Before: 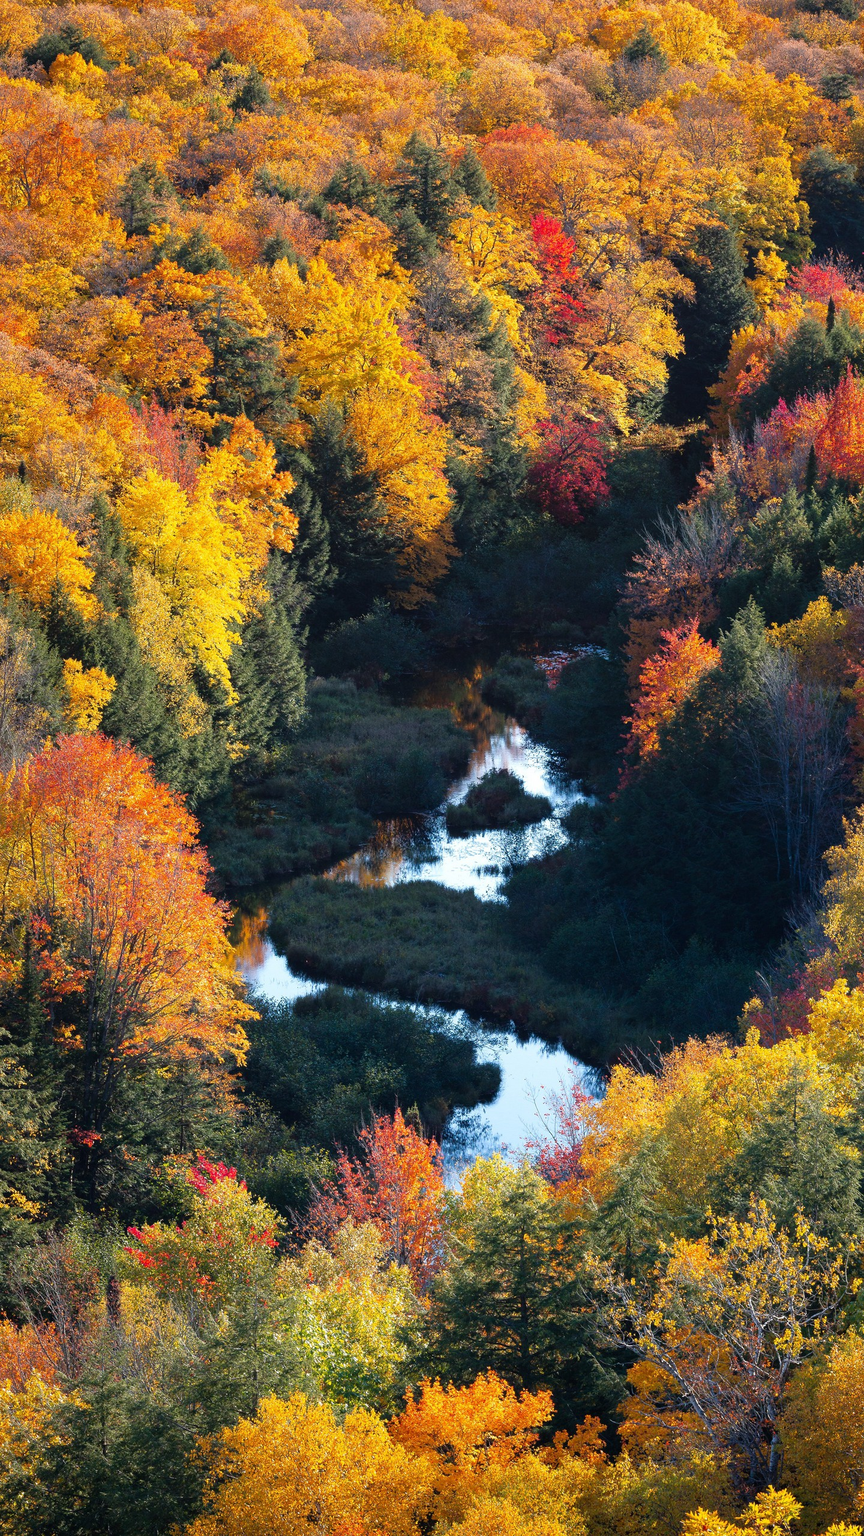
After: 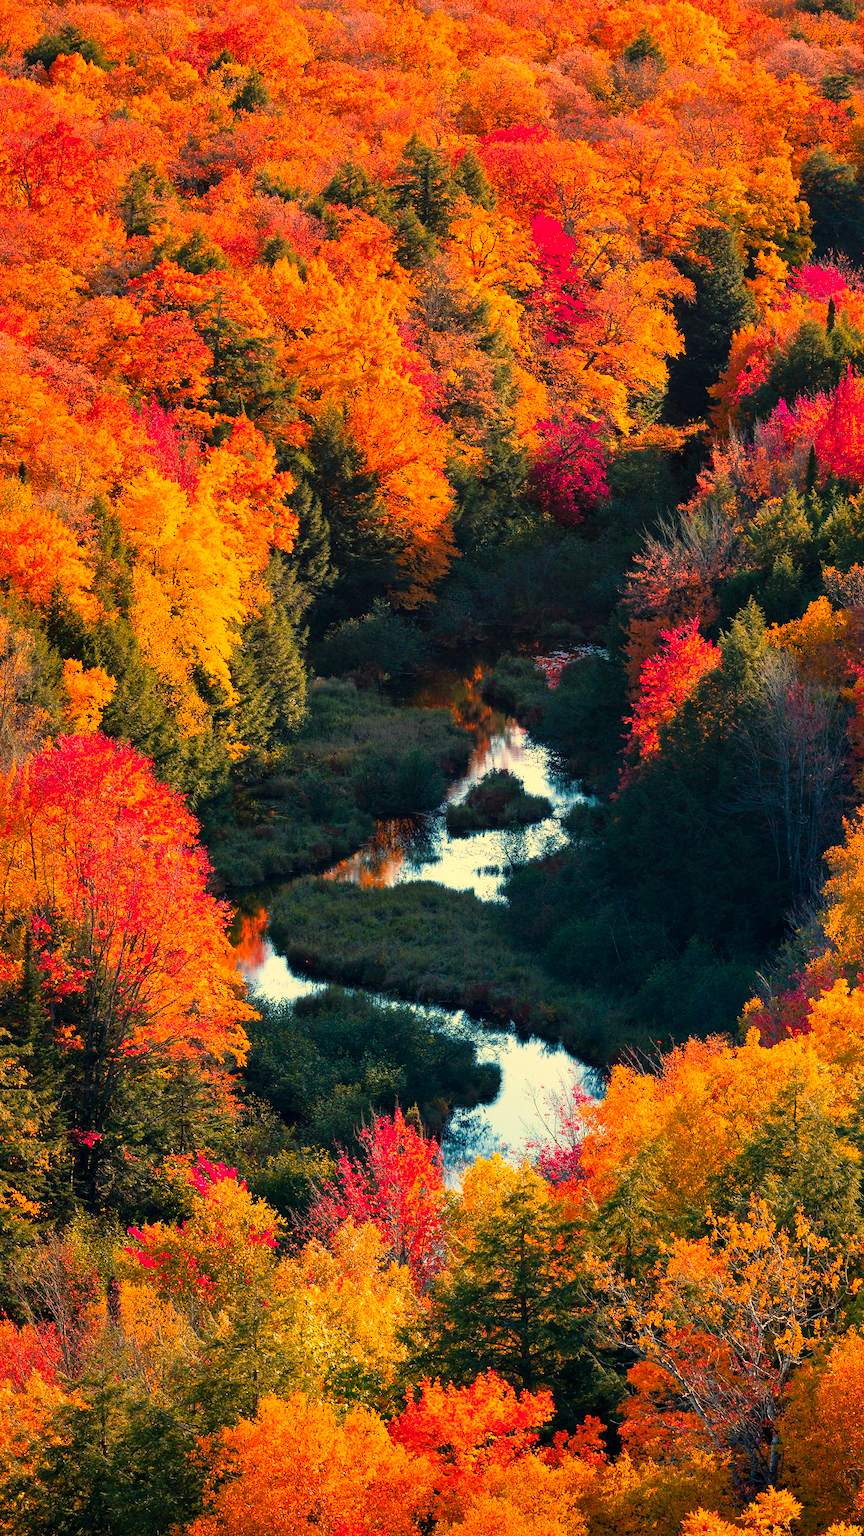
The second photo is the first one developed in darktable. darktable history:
color zones: curves: ch1 [(0.239, 0.552) (0.75, 0.5)]; ch2 [(0.25, 0.462) (0.749, 0.457)], mix 25.94%
color balance rgb: perceptual saturation grading › global saturation 25%, global vibrance 20%
local contrast: mode bilateral grid, contrast 25, coarseness 50, detail 123%, midtone range 0.2
white balance: red 1.138, green 0.996, blue 0.812
